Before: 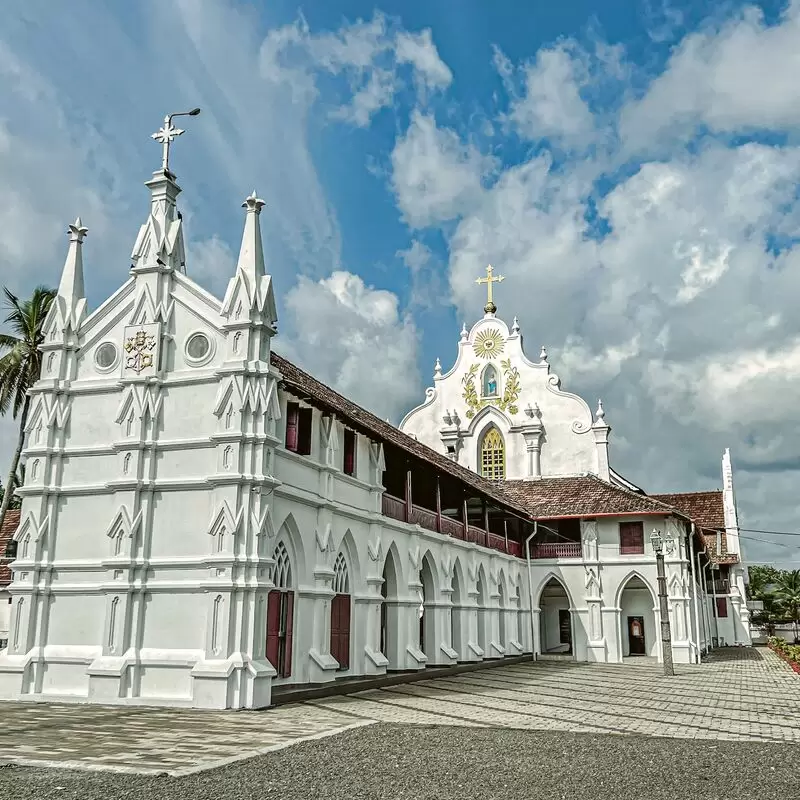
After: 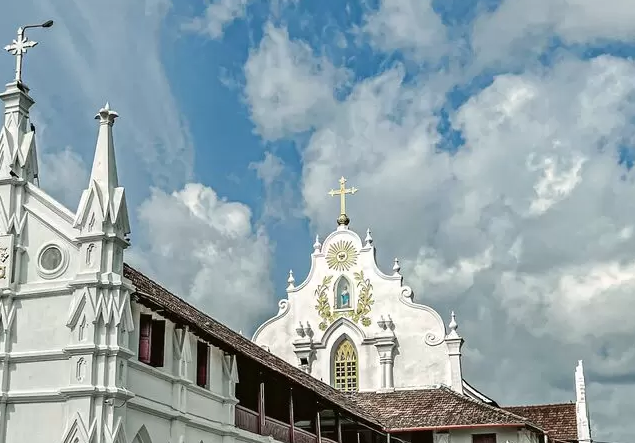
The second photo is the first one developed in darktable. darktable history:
color balance rgb: linear chroma grading › global chroma 9.02%, perceptual saturation grading › global saturation -27.882%, global vibrance 14.769%
crop: left 18.386%, top 11.076%, right 2.145%, bottom 33.526%
